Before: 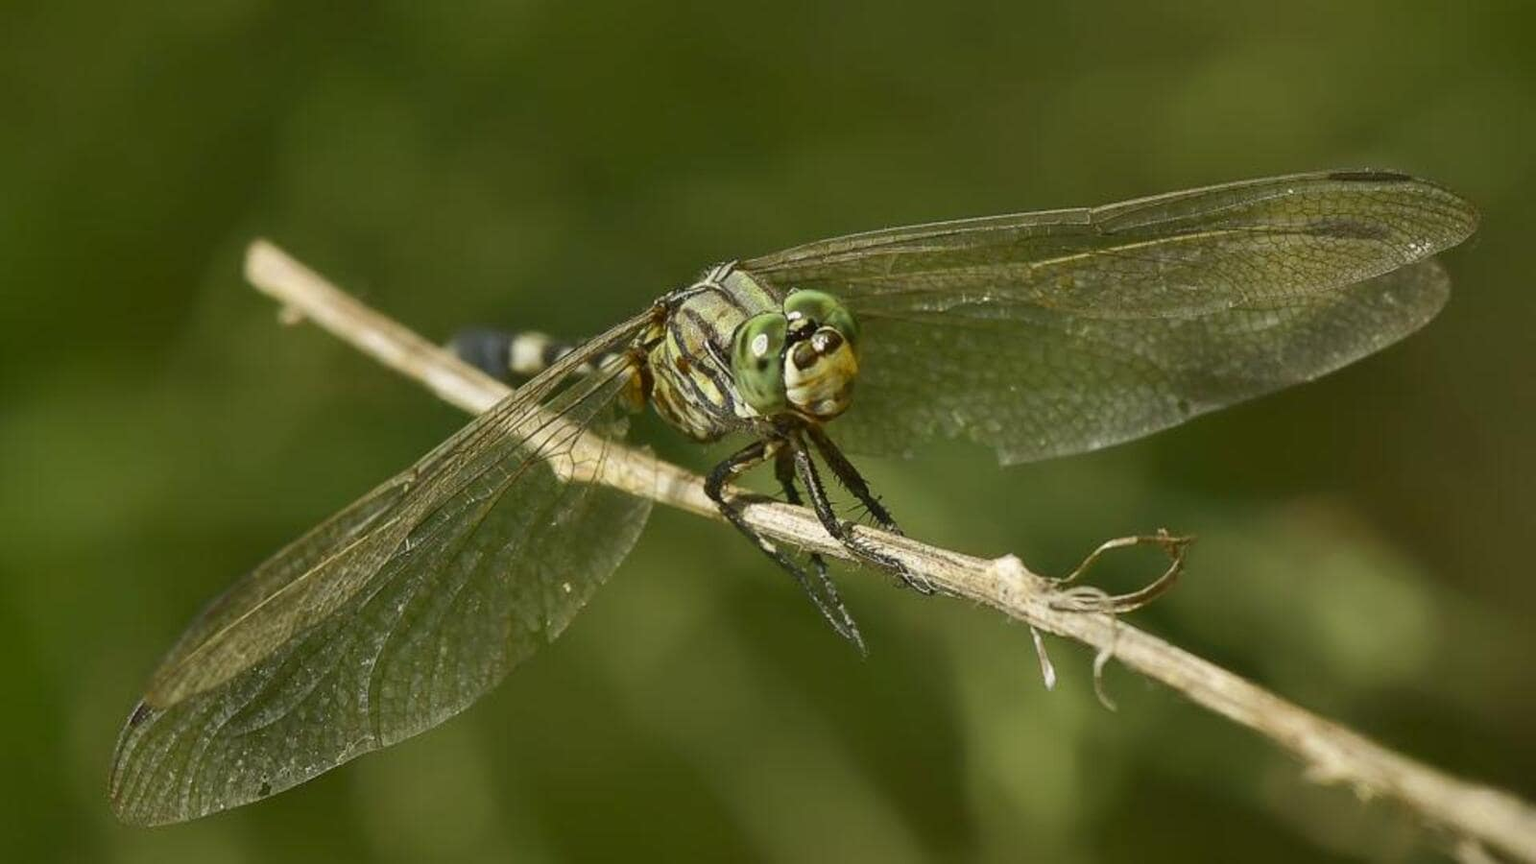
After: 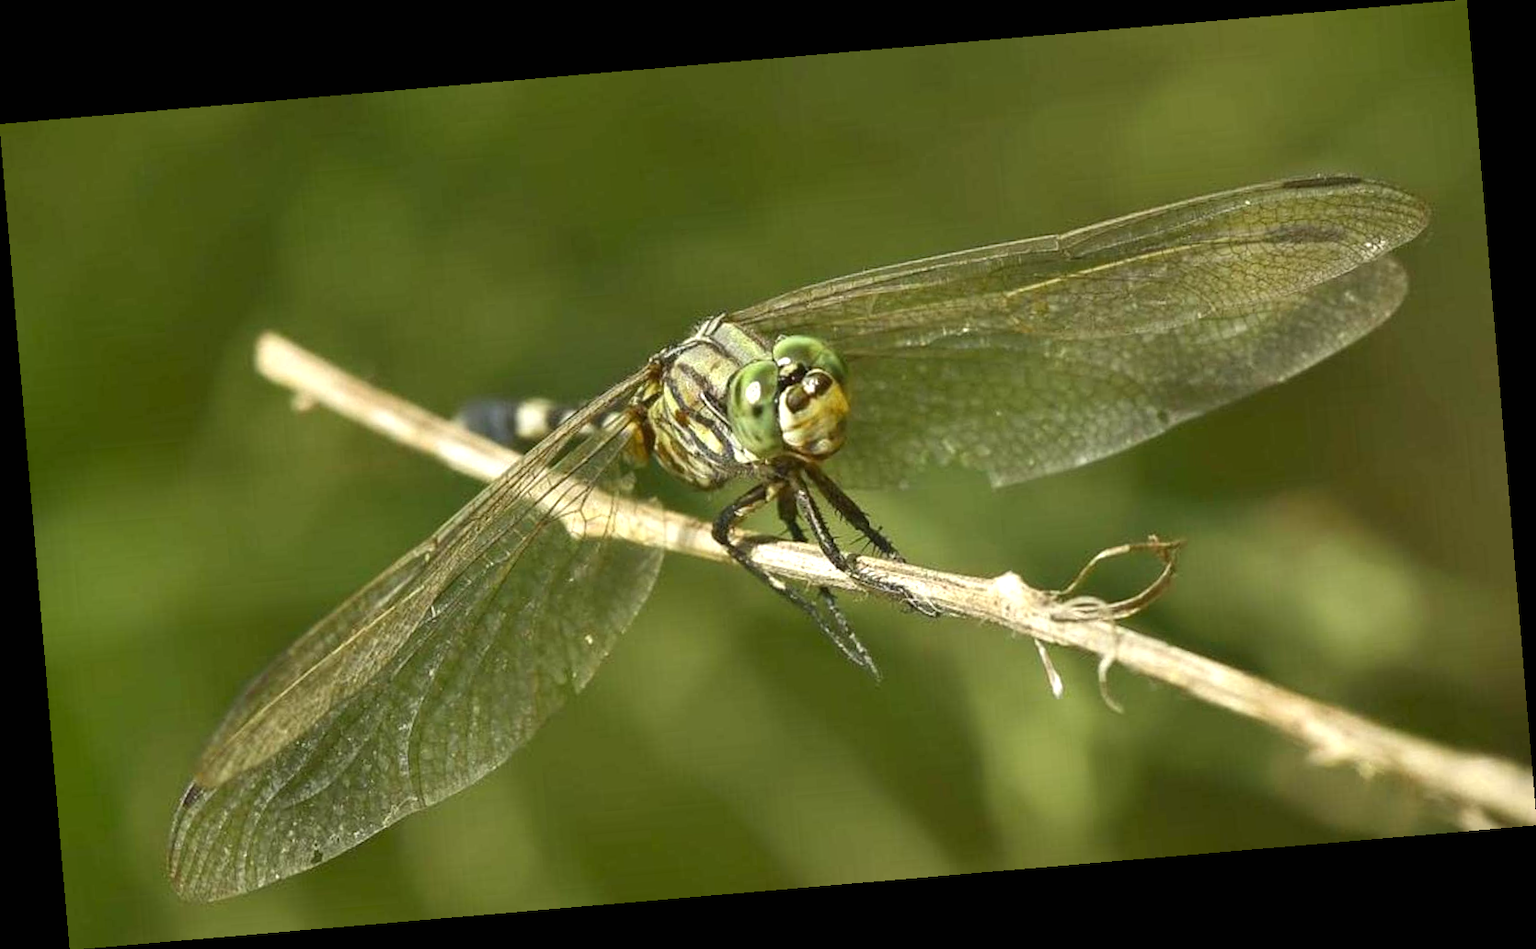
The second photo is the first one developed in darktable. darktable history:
exposure: black level correction 0, exposure 0.7 EV, compensate exposure bias true, compensate highlight preservation false
rotate and perspective: rotation -4.86°, automatic cropping off
